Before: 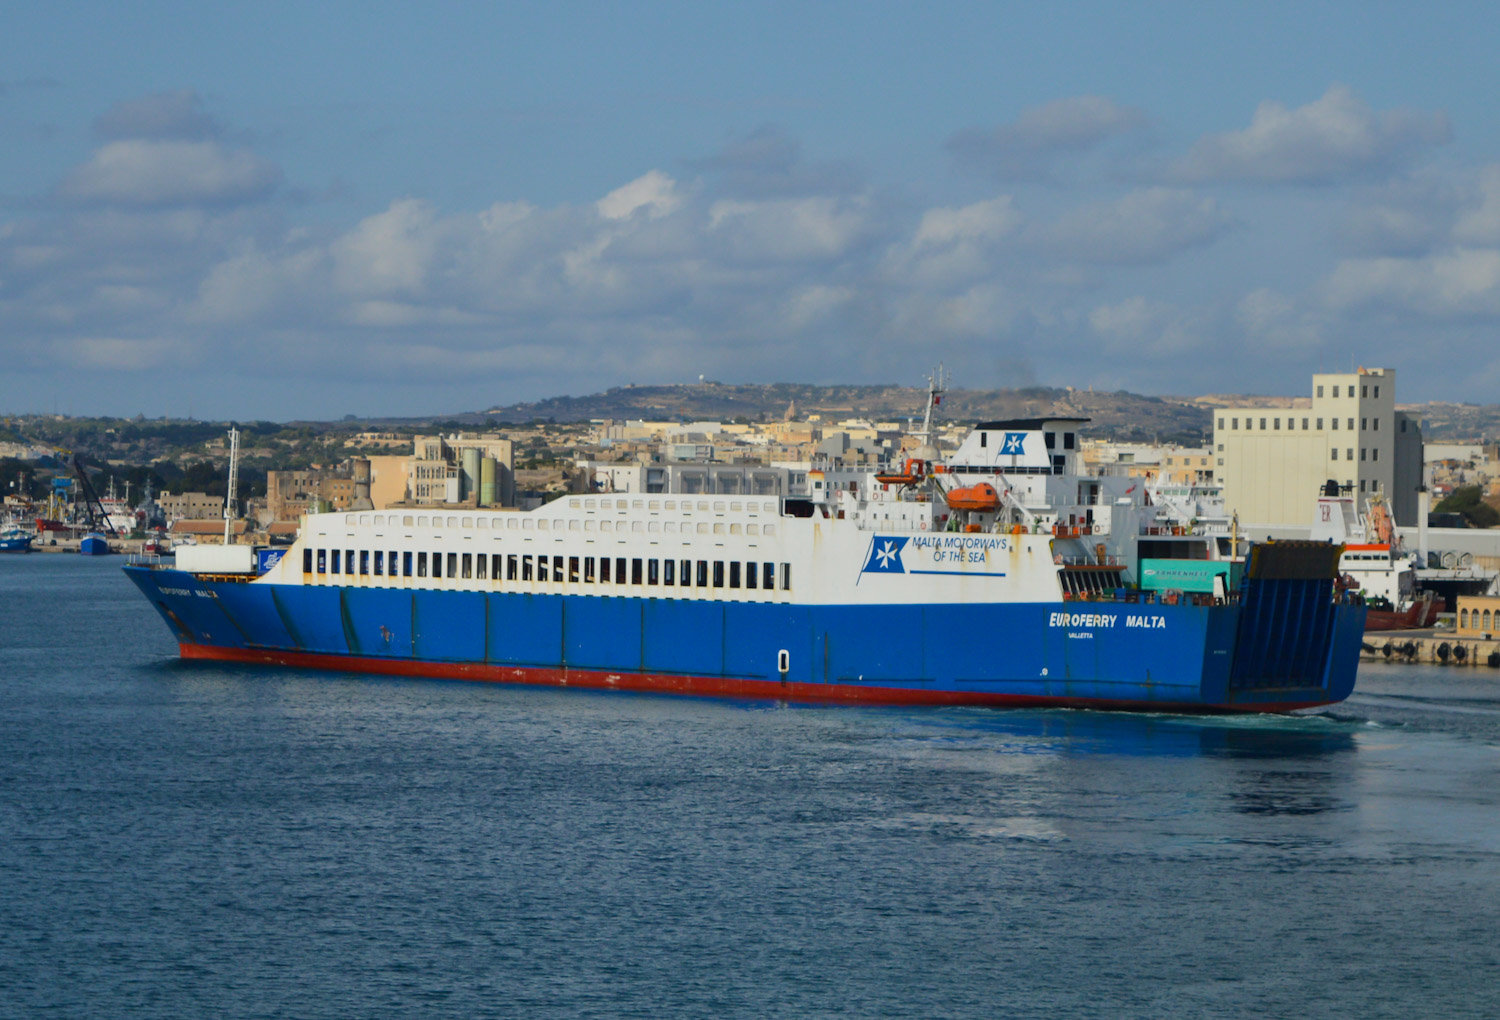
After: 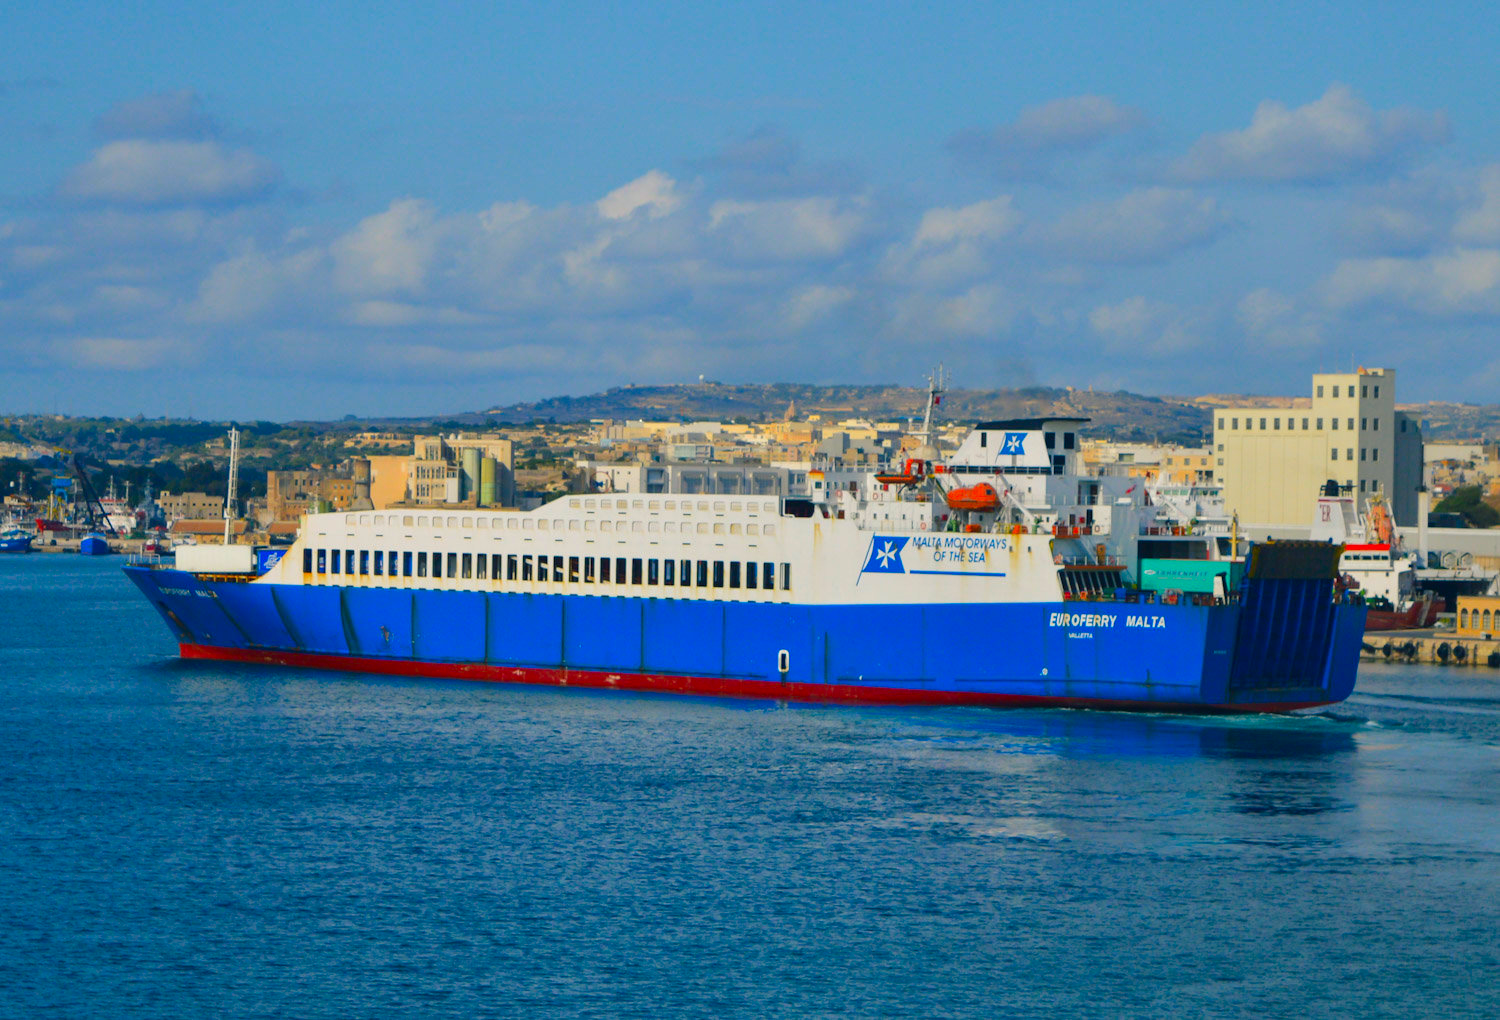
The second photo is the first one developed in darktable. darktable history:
color balance rgb: shadows lift › chroma 5.608%, shadows lift › hue 238.08°, power › hue 62.91°, highlights gain › chroma 1.015%, highlights gain › hue 60.05°, perceptual saturation grading › global saturation 0.147%
contrast brightness saturation: saturation 0.517
exposure: black level correction -0.001, exposure 0.079 EV, compensate highlight preservation false
